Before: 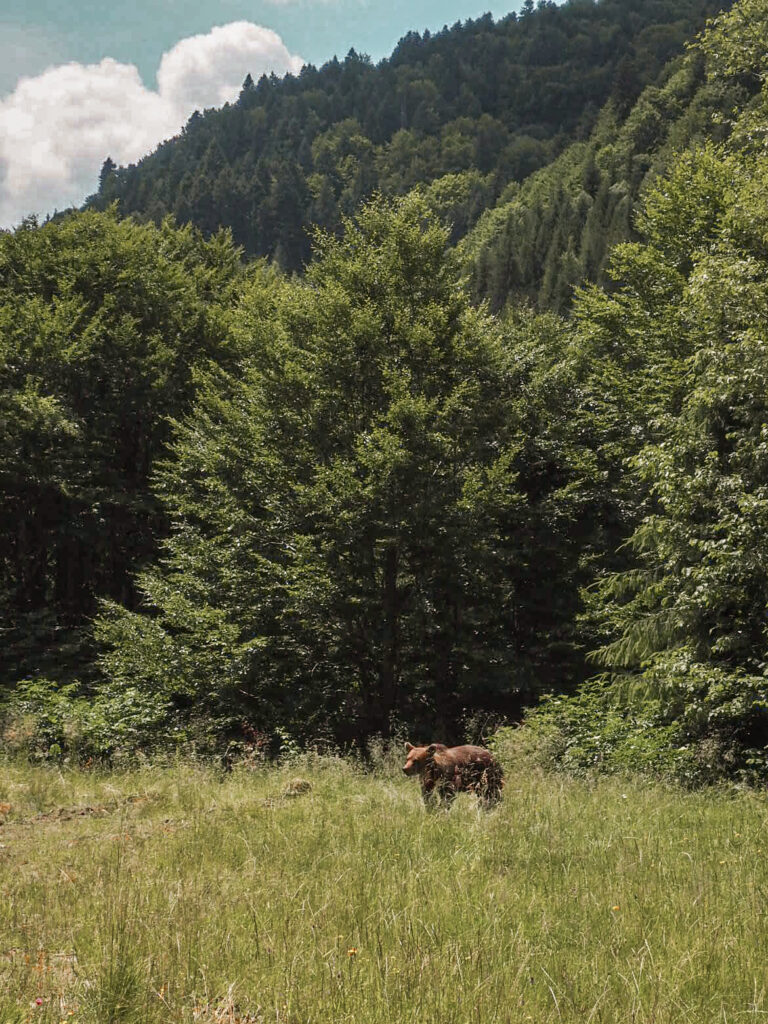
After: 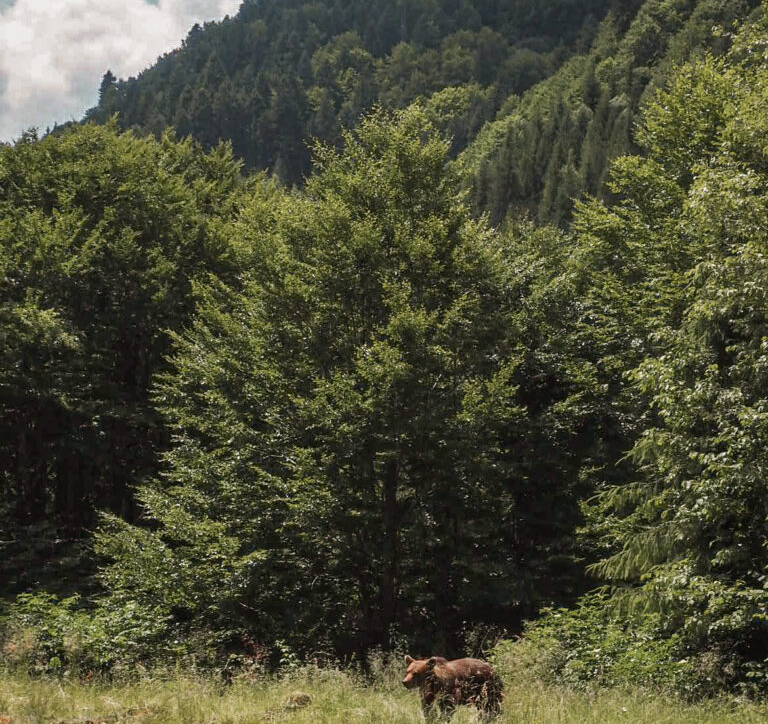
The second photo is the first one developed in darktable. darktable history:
crop and rotate: top 8.502%, bottom 20.711%
